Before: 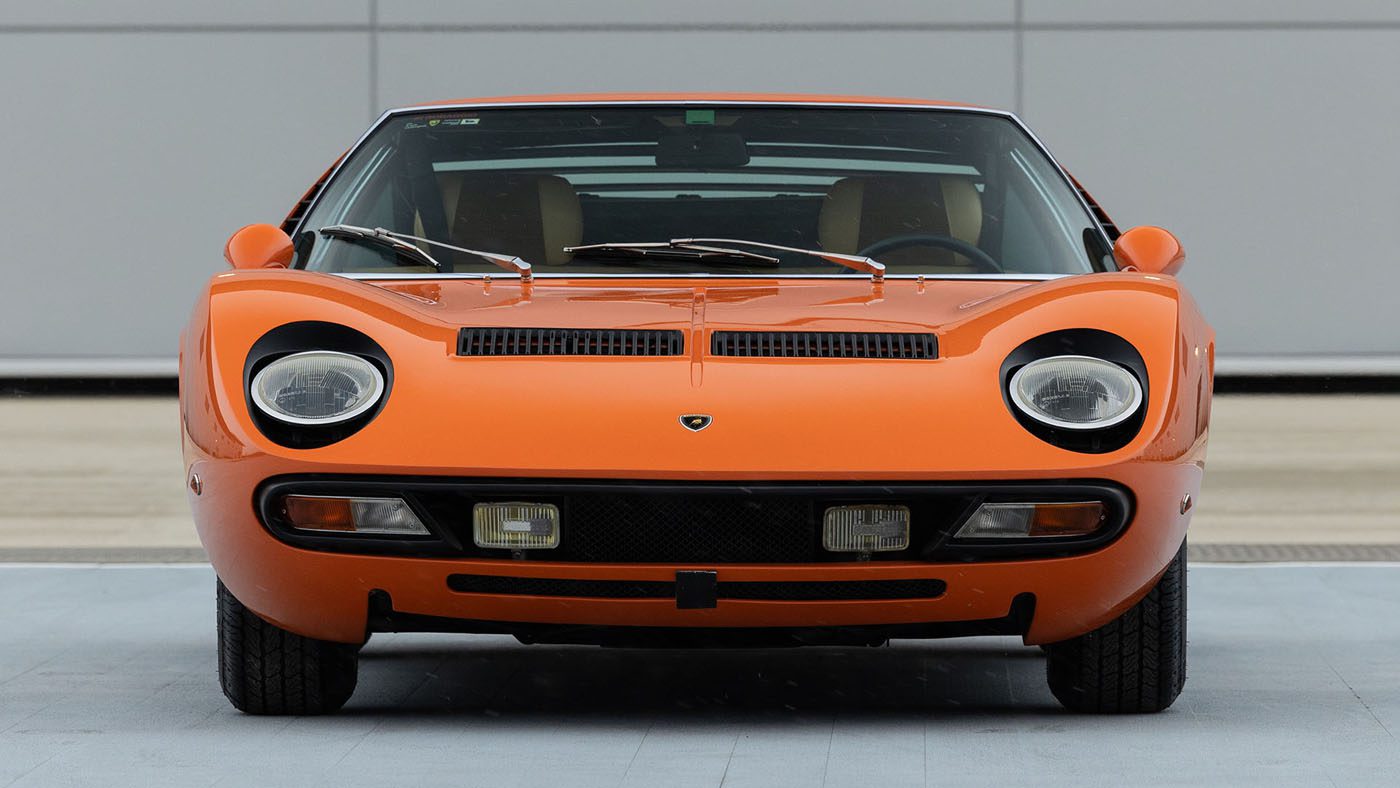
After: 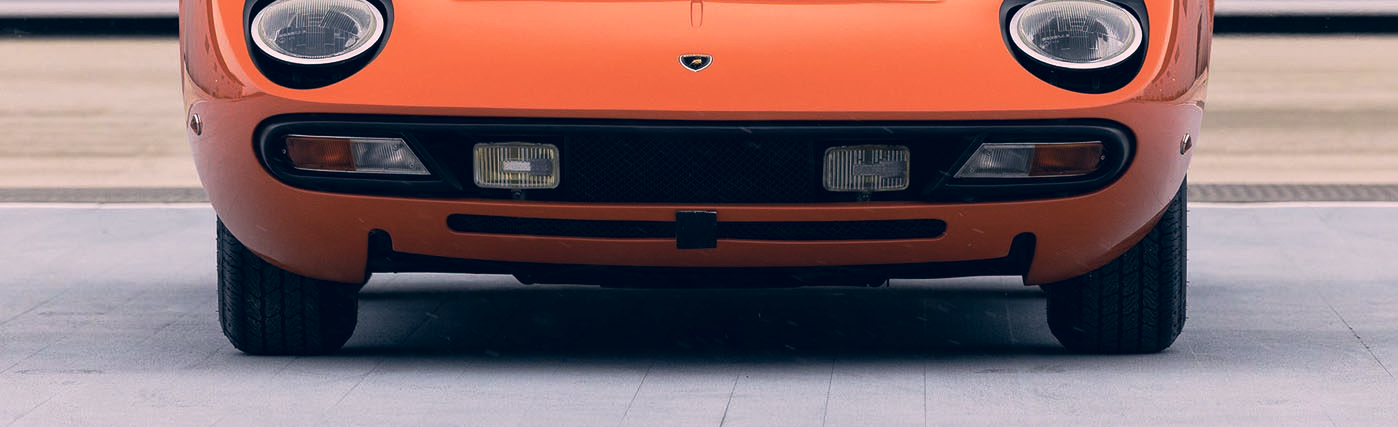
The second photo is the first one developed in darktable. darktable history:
crop and rotate: top 45.802%, right 0.114%
color correction: highlights a* 14.18, highlights b* 5.85, shadows a* -6.05, shadows b* -15.43, saturation 0.837
base curve: curves: ch0 [(0, 0) (0.257, 0.25) (0.482, 0.586) (0.757, 0.871) (1, 1)], preserve colors none
color zones: curves: ch0 [(0.25, 0.5) (0.428, 0.473) (0.75, 0.5)]; ch1 [(0.243, 0.479) (0.398, 0.452) (0.75, 0.5)]
